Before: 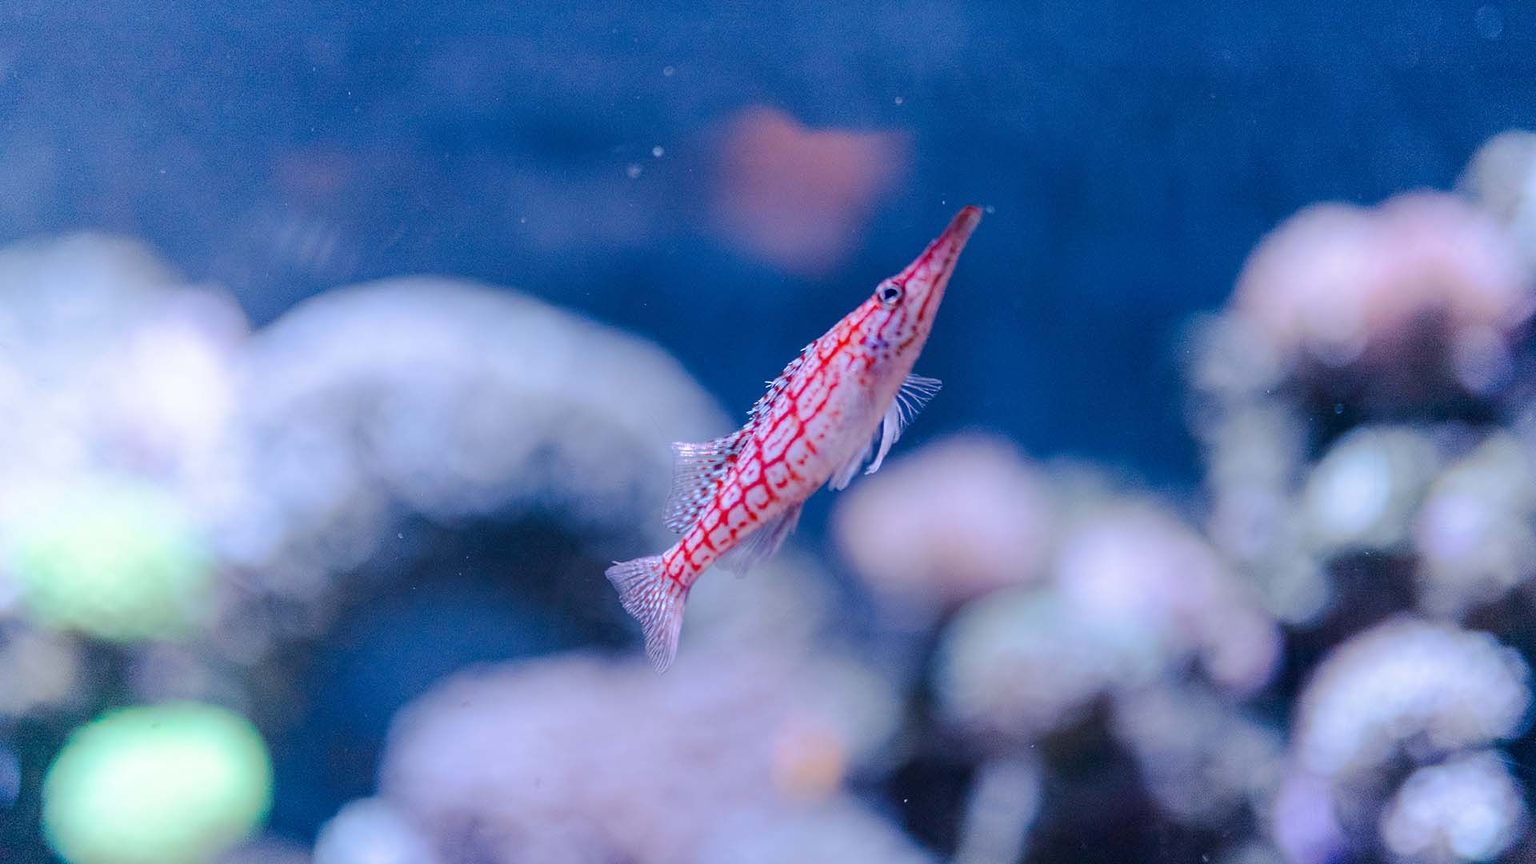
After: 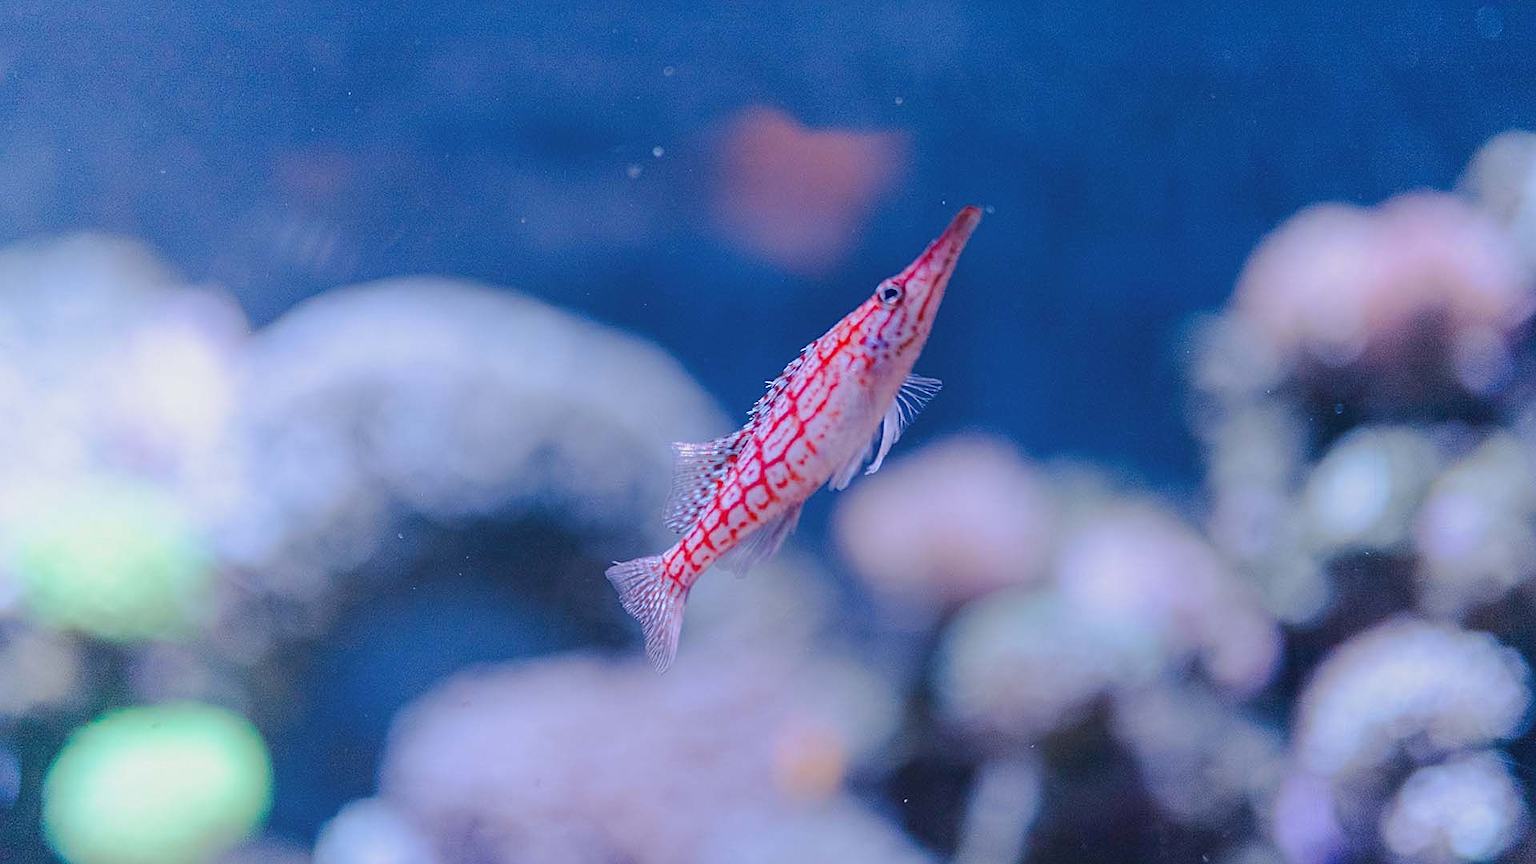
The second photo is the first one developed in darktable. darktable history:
local contrast: highlights 68%, shadows 68%, detail 82%, midtone range 0.325
sharpen: radius 2.167, amount 0.381, threshold 0
